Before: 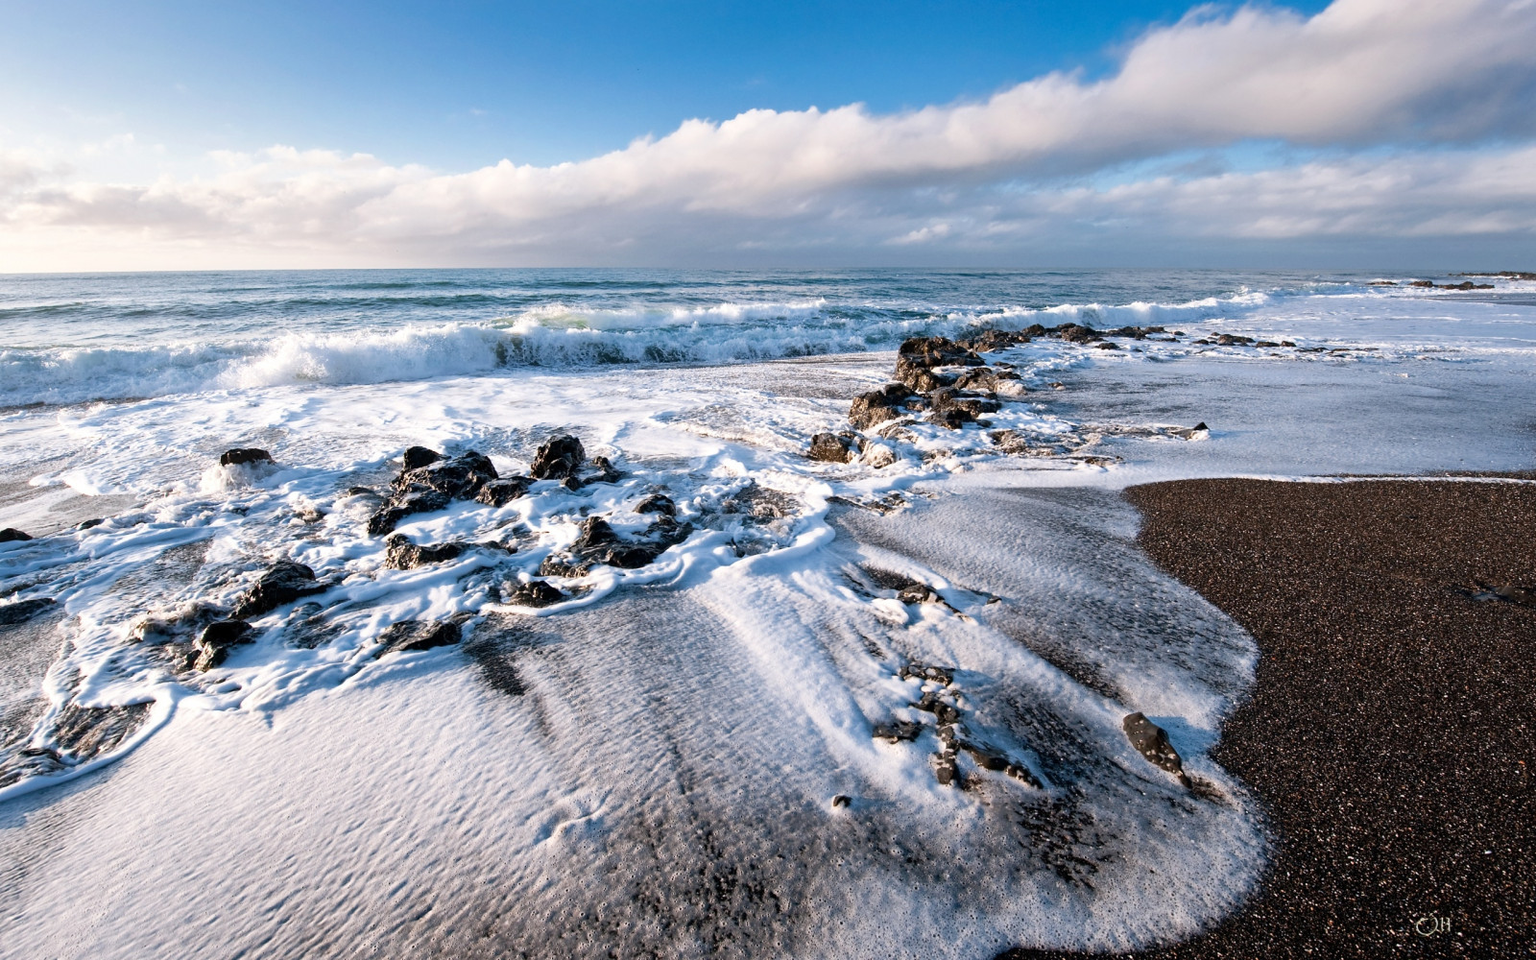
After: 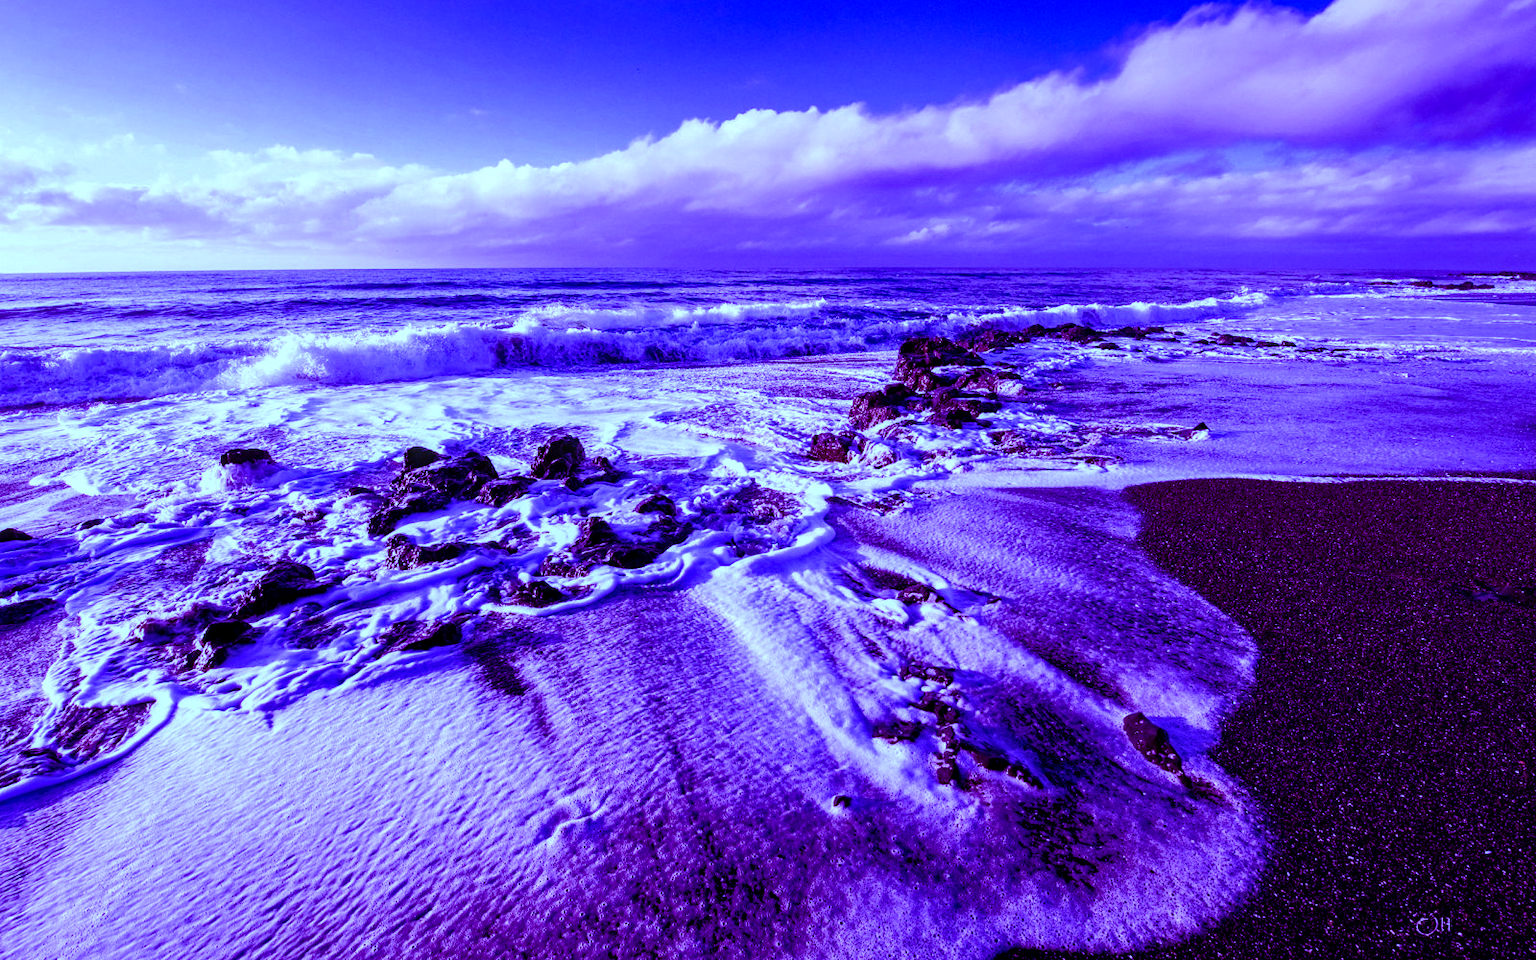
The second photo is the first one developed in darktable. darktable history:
color balance: mode lift, gamma, gain (sRGB), lift [1, 1, 0.101, 1]
white balance: red 0.766, blue 1.537
local contrast: detail 130%
